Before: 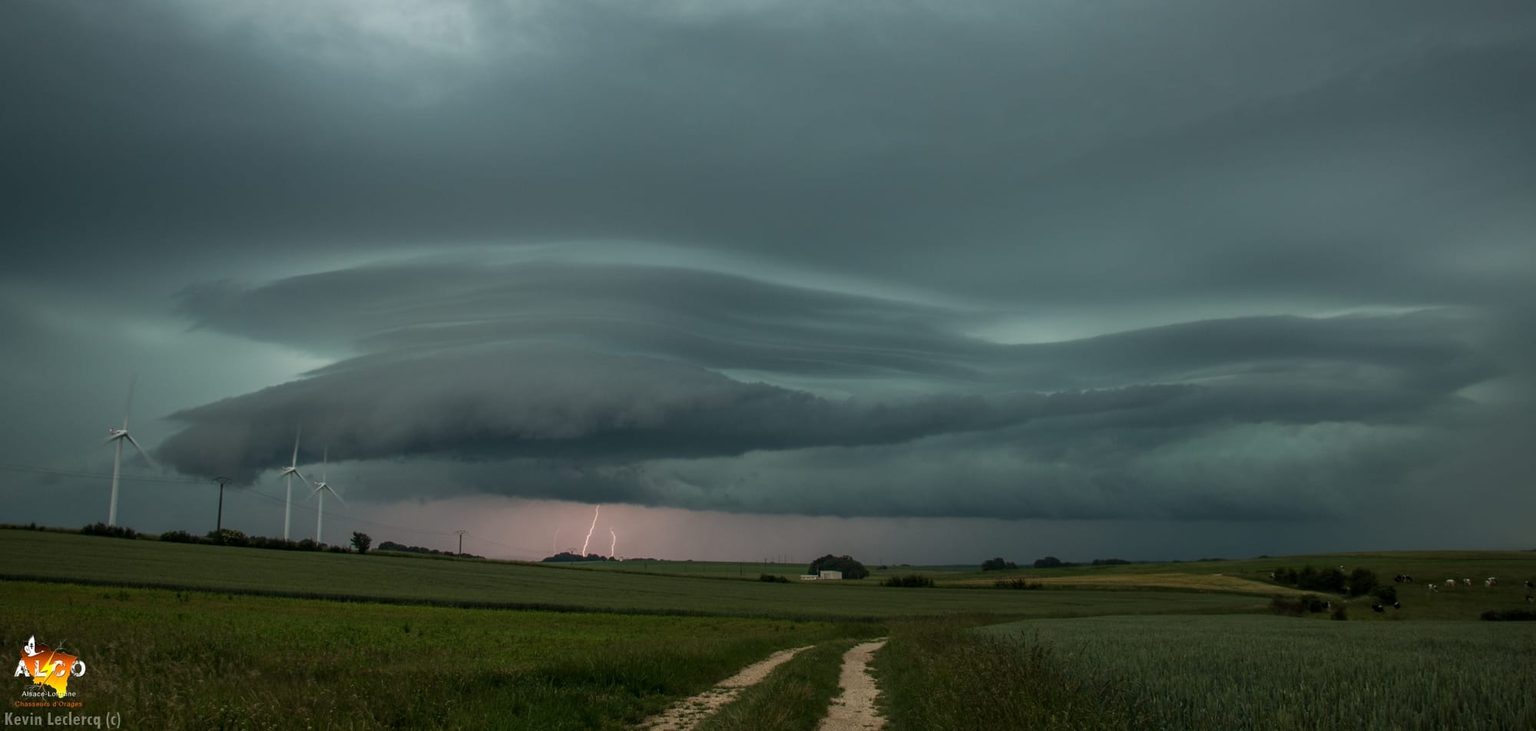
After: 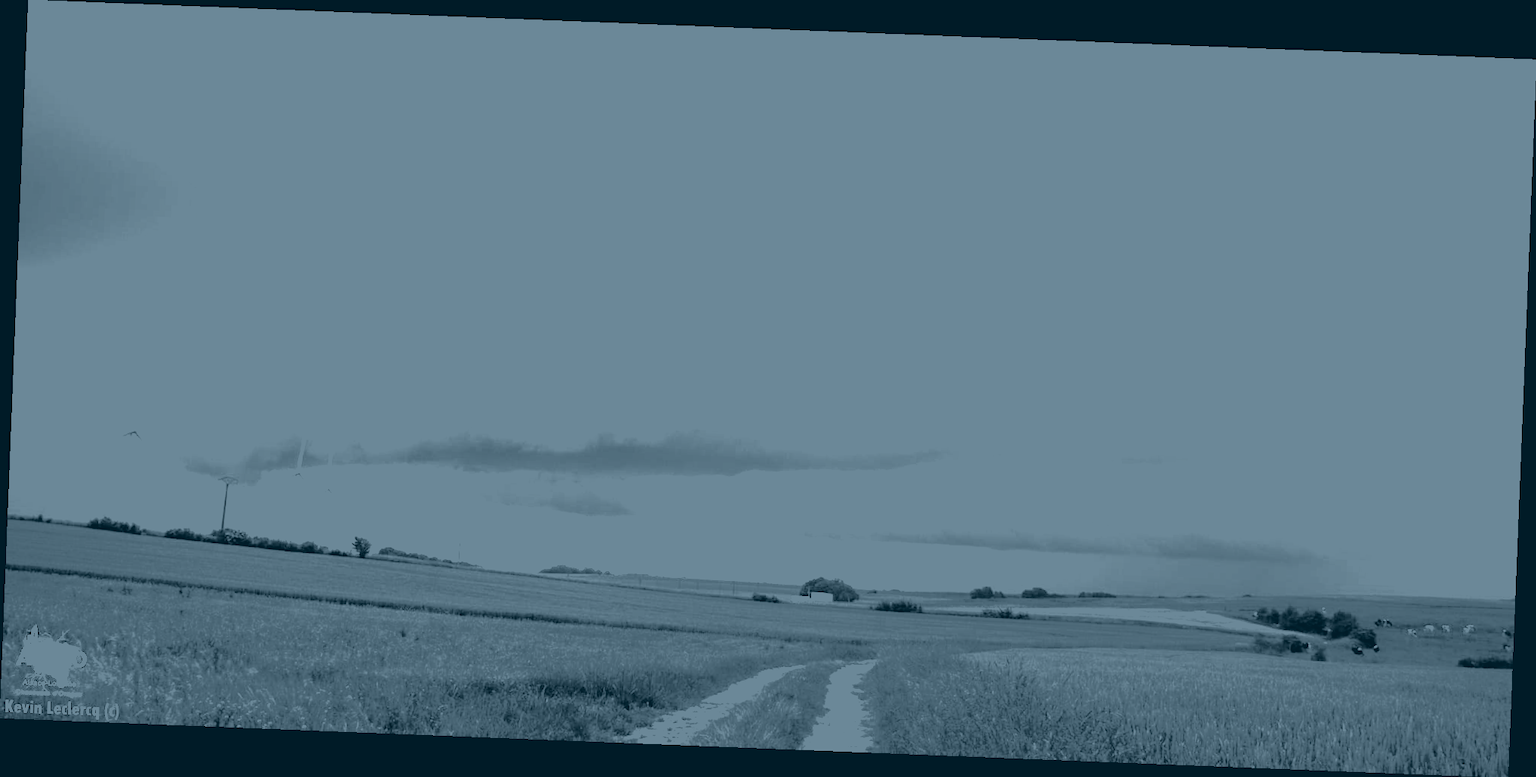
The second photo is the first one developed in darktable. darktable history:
white balance: red 8, blue 8
tone curve: curves: ch0 [(0, 0) (0.003, 0.068) (0.011, 0.079) (0.025, 0.092) (0.044, 0.107) (0.069, 0.121) (0.1, 0.134) (0.136, 0.16) (0.177, 0.198) (0.224, 0.242) (0.277, 0.312) (0.335, 0.384) (0.399, 0.461) (0.468, 0.539) (0.543, 0.622) (0.623, 0.691) (0.709, 0.763) (0.801, 0.833) (0.898, 0.909) (1, 1)], preserve colors none
rotate and perspective: rotation 2.27°, automatic cropping off
exposure: black level correction -0.023, exposure 1.397 EV, compensate highlight preservation false
filmic rgb: black relative exposure -7.65 EV, white relative exposure 4.56 EV, hardness 3.61
colorize: hue 194.4°, saturation 29%, source mix 61.75%, lightness 3.98%, version 1
color balance rgb: shadows lift › luminance -21.66%, shadows lift › chroma 6.57%, shadows lift › hue 270°, power › chroma 0.68%, power › hue 60°, highlights gain › luminance 6.08%, highlights gain › chroma 1.33%, highlights gain › hue 90°, global offset › luminance -0.87%, perceptual saturation grading › global saturation 26.86%, perceptual saturation grading › highlights -28.39%, perceptual saturation grading › mid-tones 15.22%, perceptual saturation grading › shadows 33.98%, perceptual brilliance grading › highlights 10%, perceptual brilliance grading › mid-tones 5%
